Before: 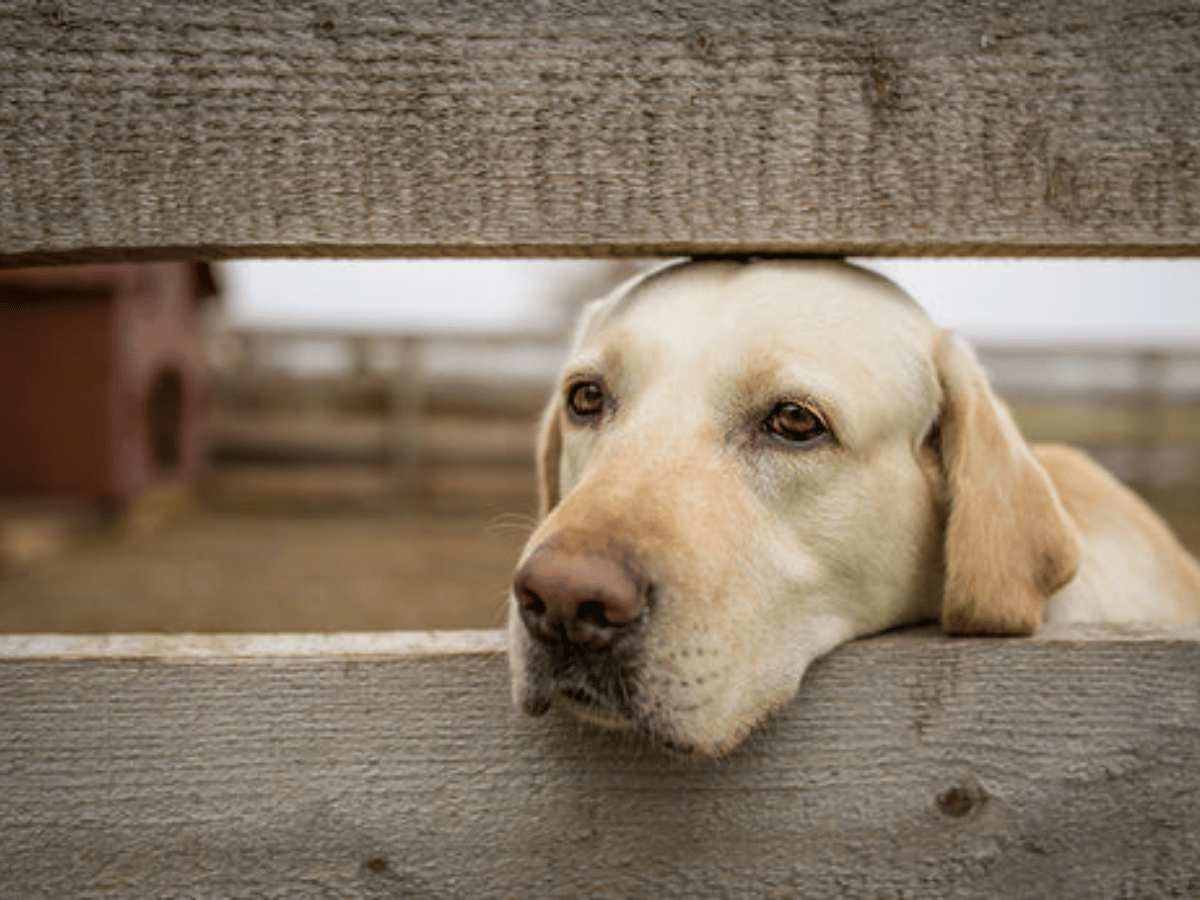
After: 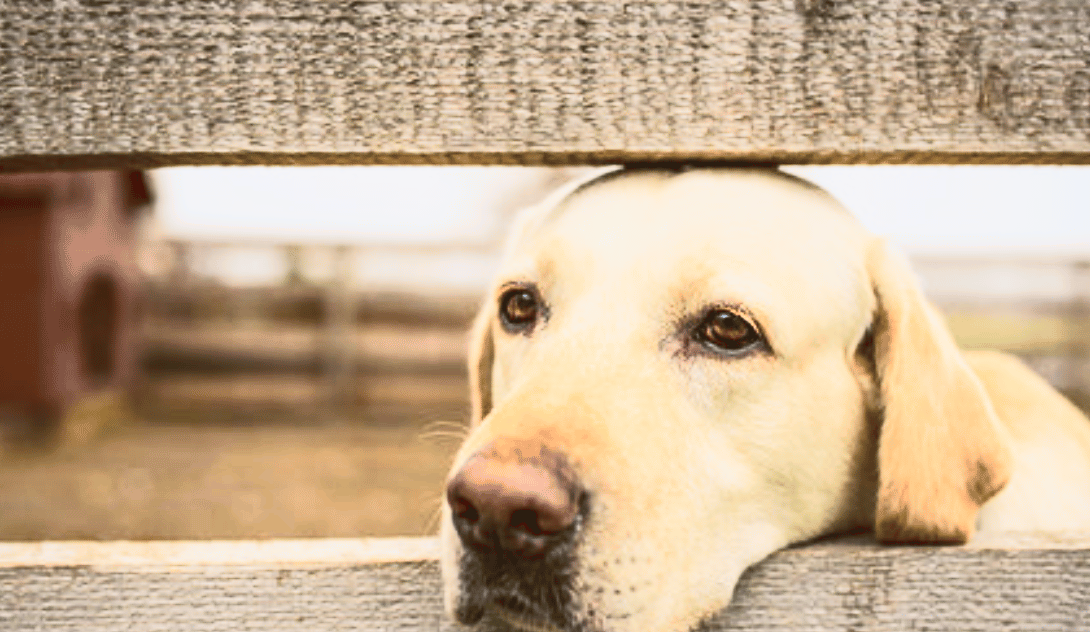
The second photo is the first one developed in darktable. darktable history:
crop: left 5.596%, top 10.314%, right 3.534%, bottom 19.395%
tone curve: curves: ch0 [(0, 0.098) (0.262, 0.324) (0.421, 0.59) (0.54, 0.803) (0.725, 0.922) (0.99, 0.974)], color space Lab, linked channels, preserve colors none
